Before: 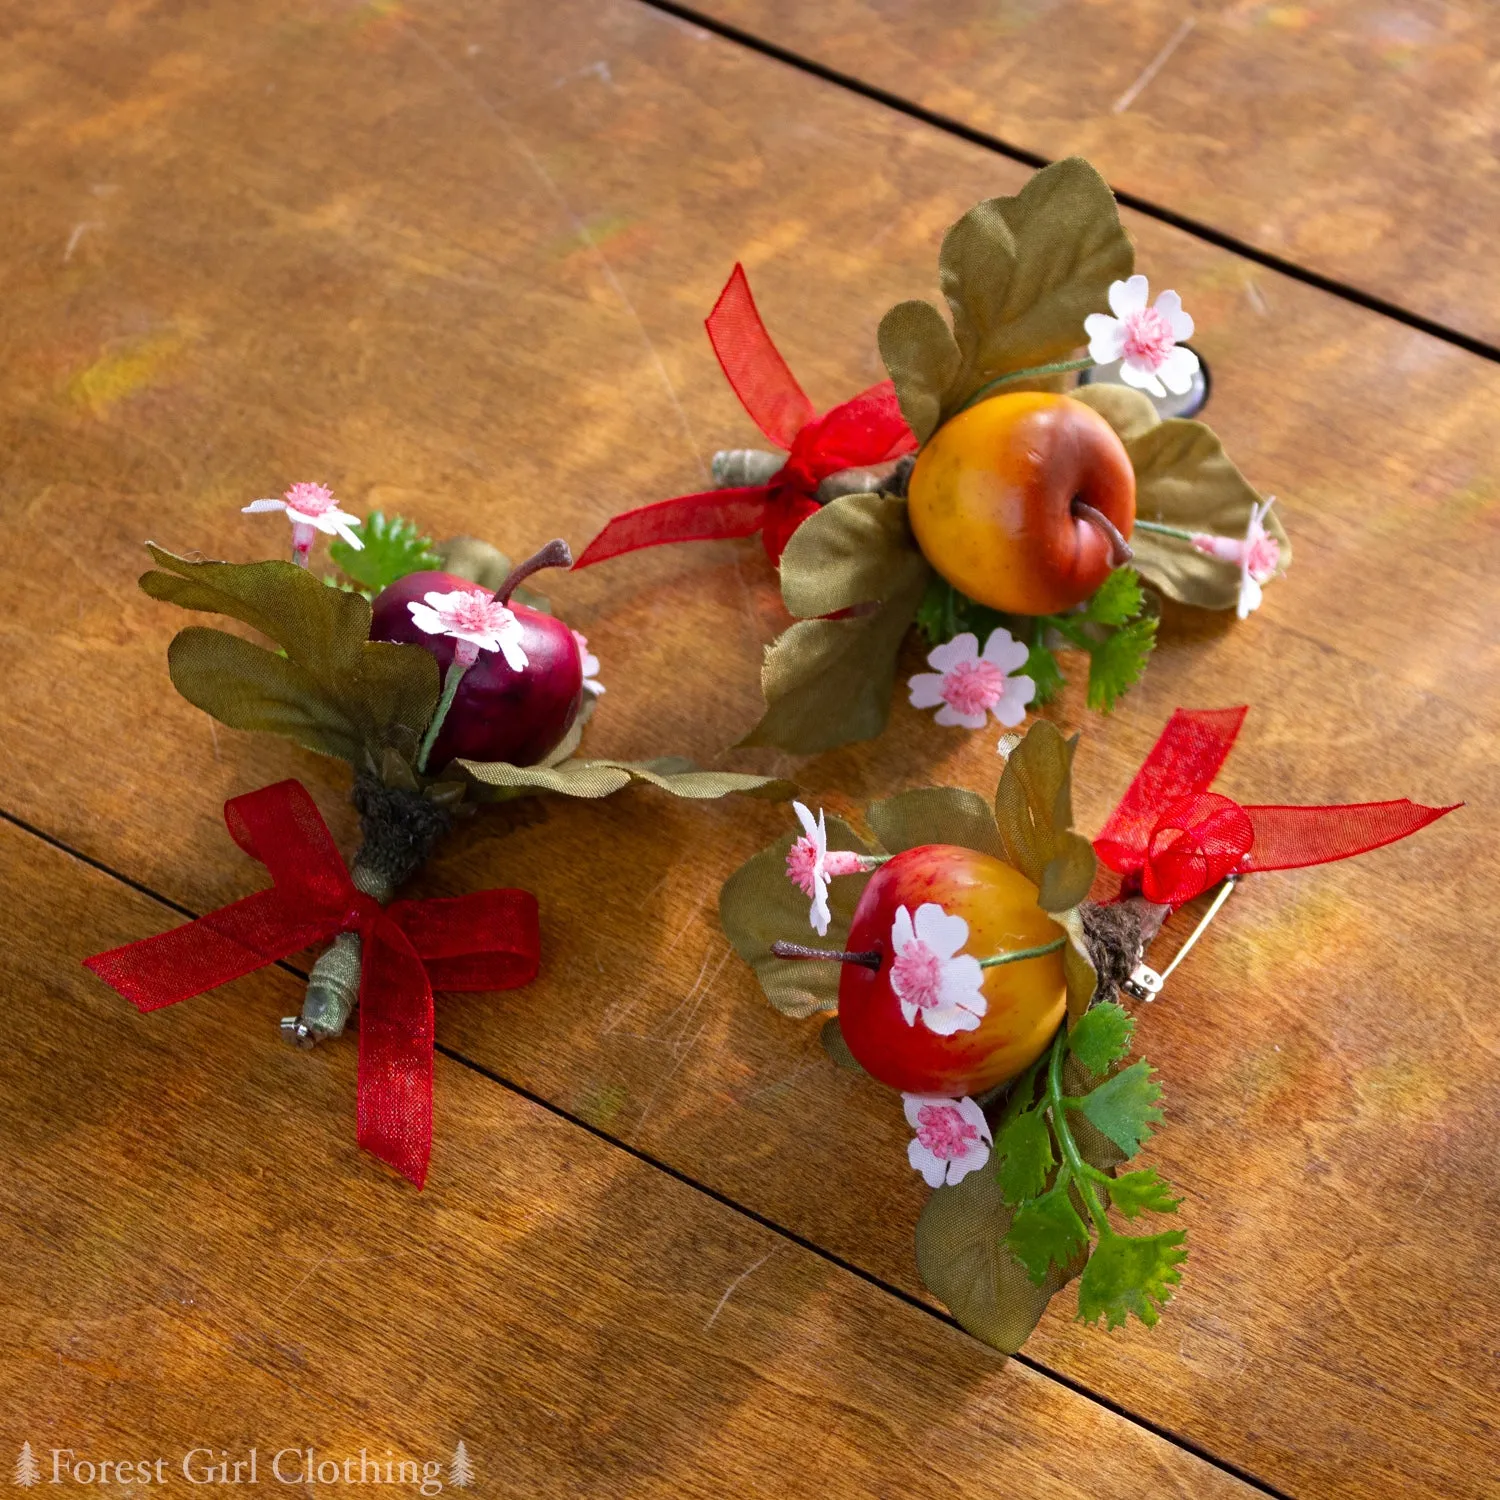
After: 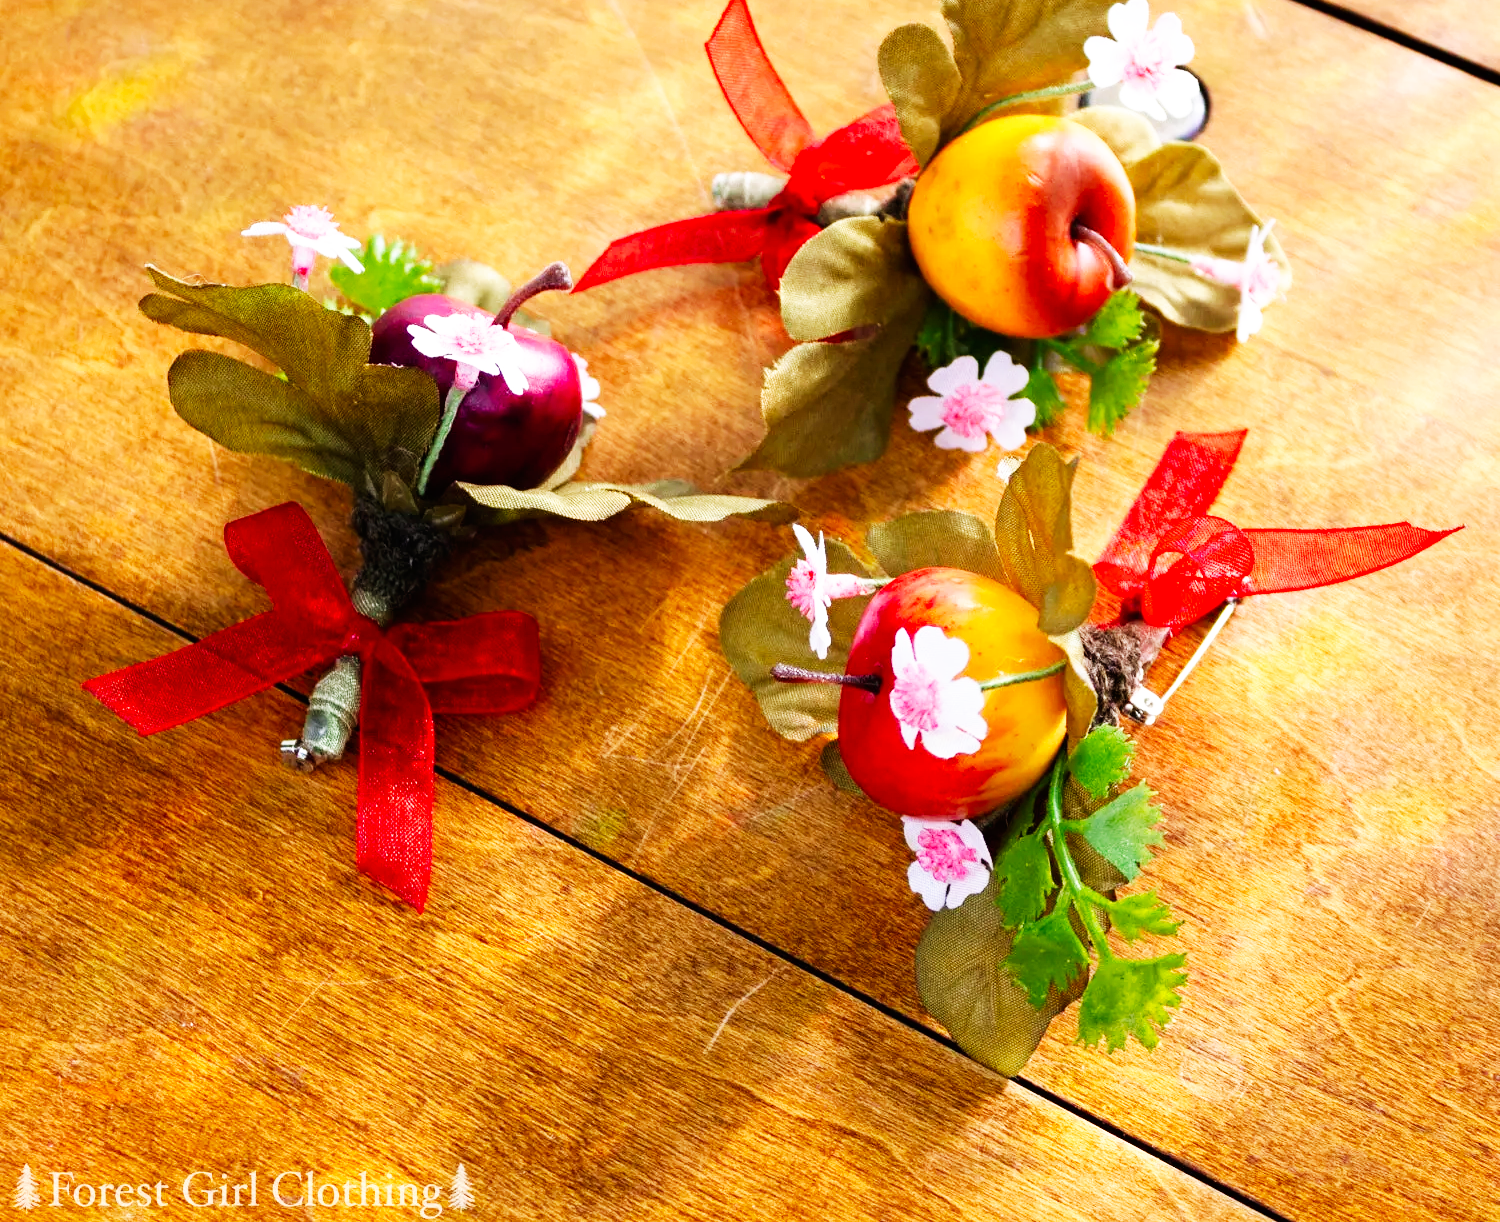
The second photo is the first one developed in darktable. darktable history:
white balance: emerald 1
crop and rotate: top 18.507%
base curve: curves: ch0 [(0, 0) (0.007, 0.004) (0.027, 0.03) (0.046, 0.07) (0.207, 0.54) (0.442, 0.872) (0.673, 0.972) (1, 1)], preserve colors none
